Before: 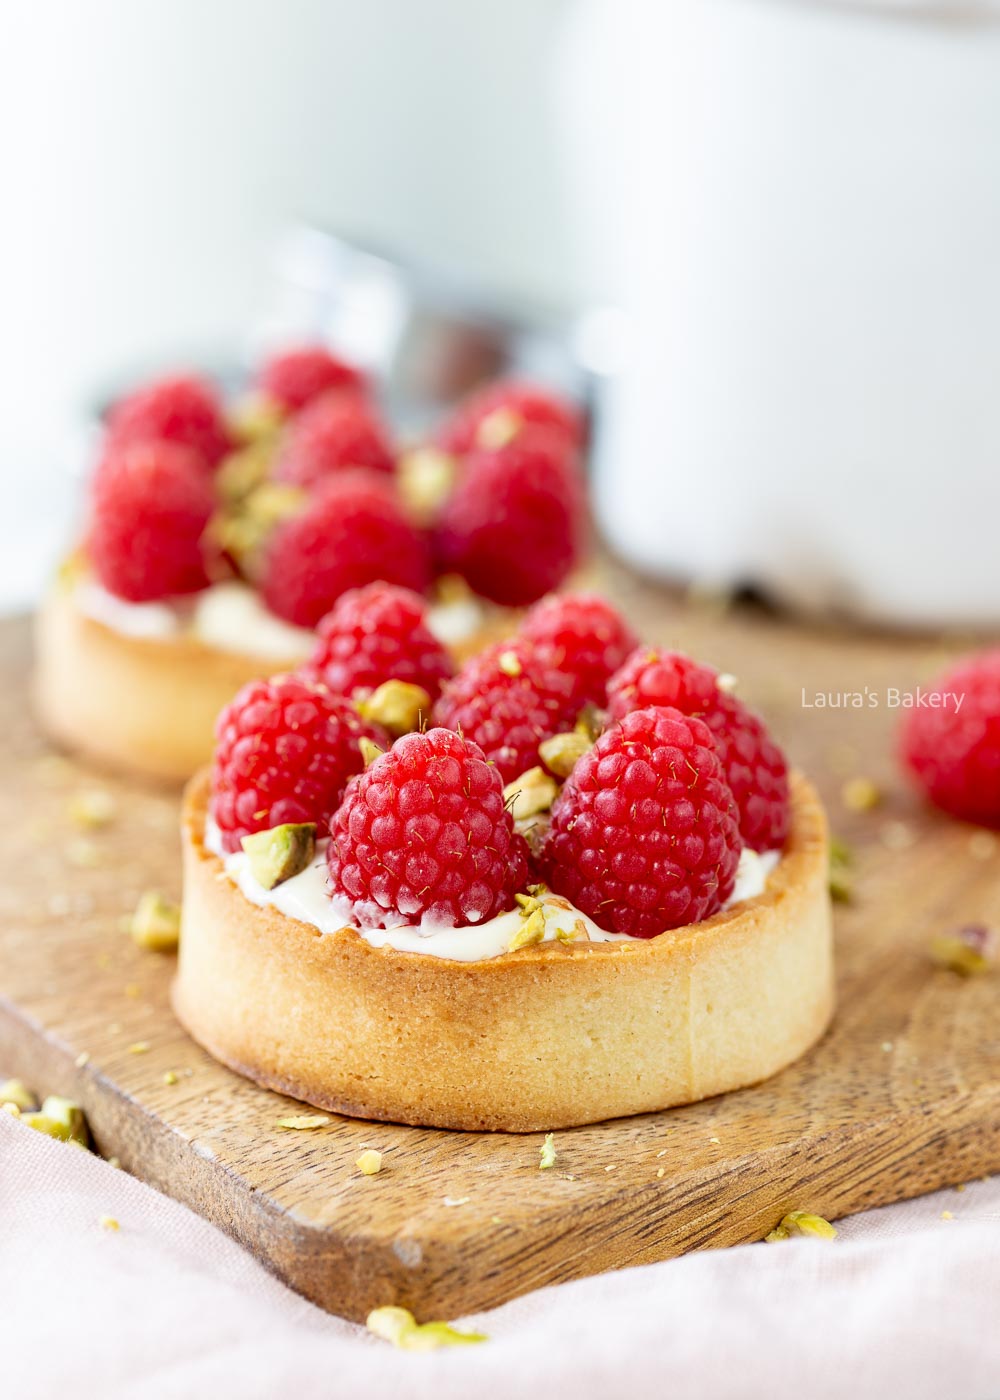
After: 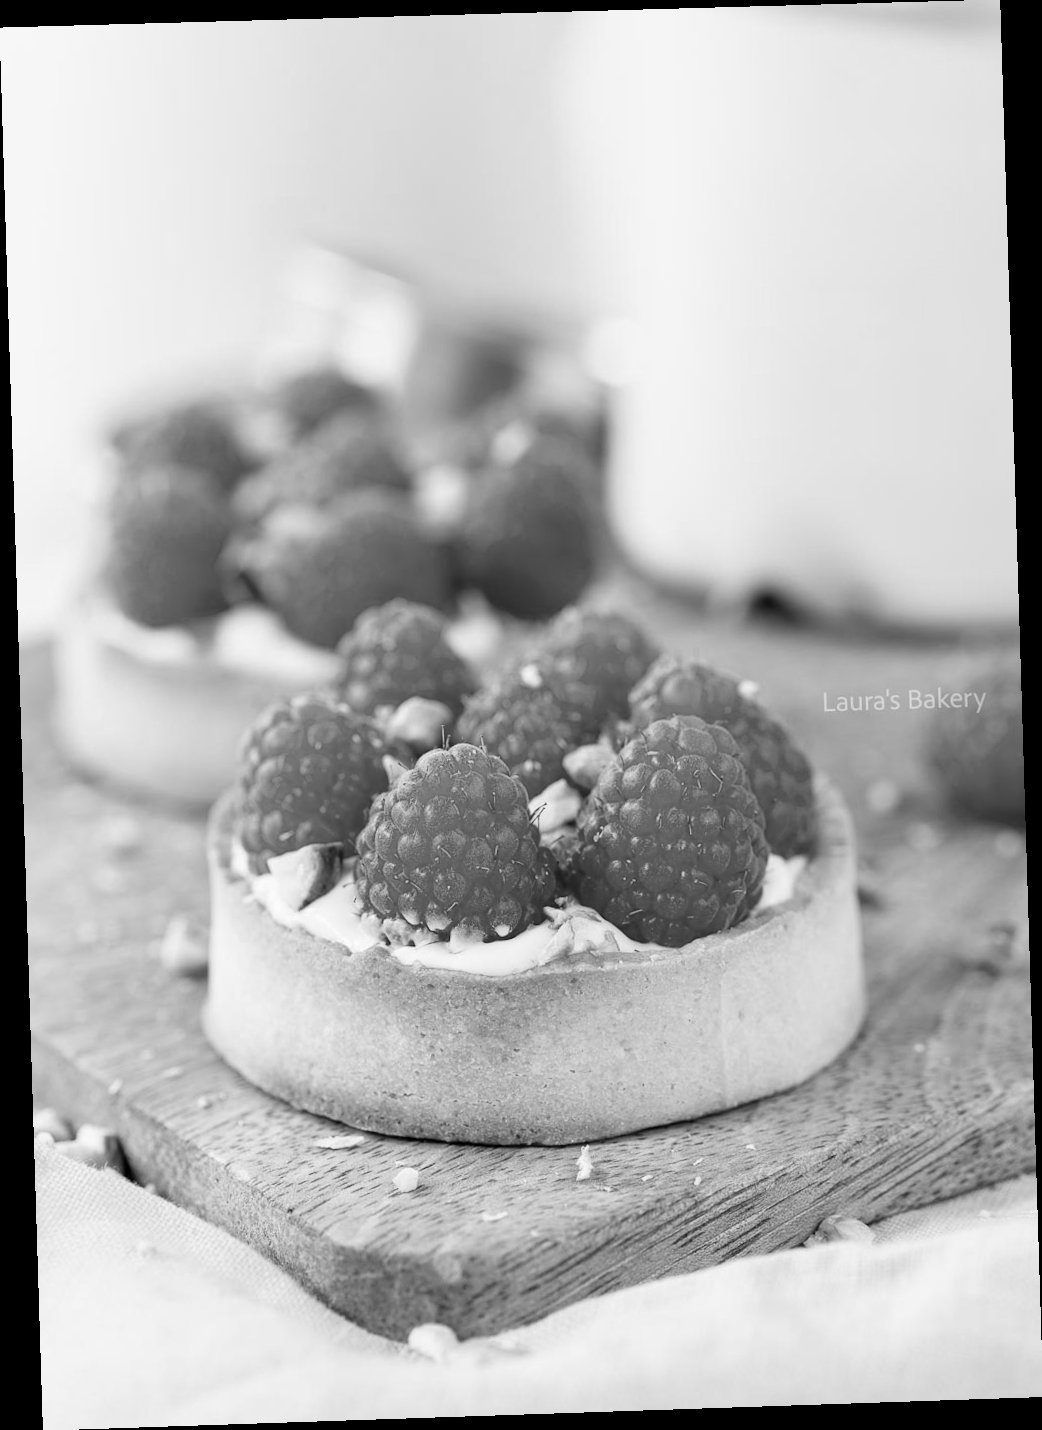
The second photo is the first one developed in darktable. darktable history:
monochrome: a 32, b 64, size 2.3
rotate and perspective: rotation -1.77°, lens shift (horizontal) 0.004, automatic cropping off
